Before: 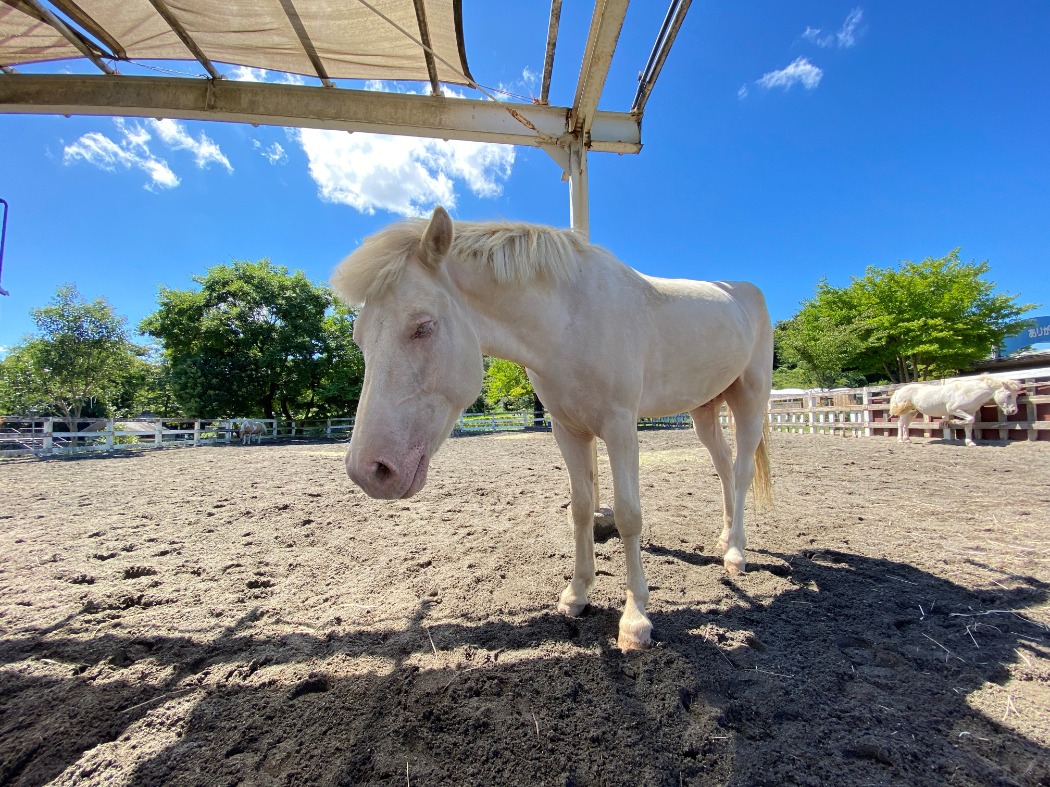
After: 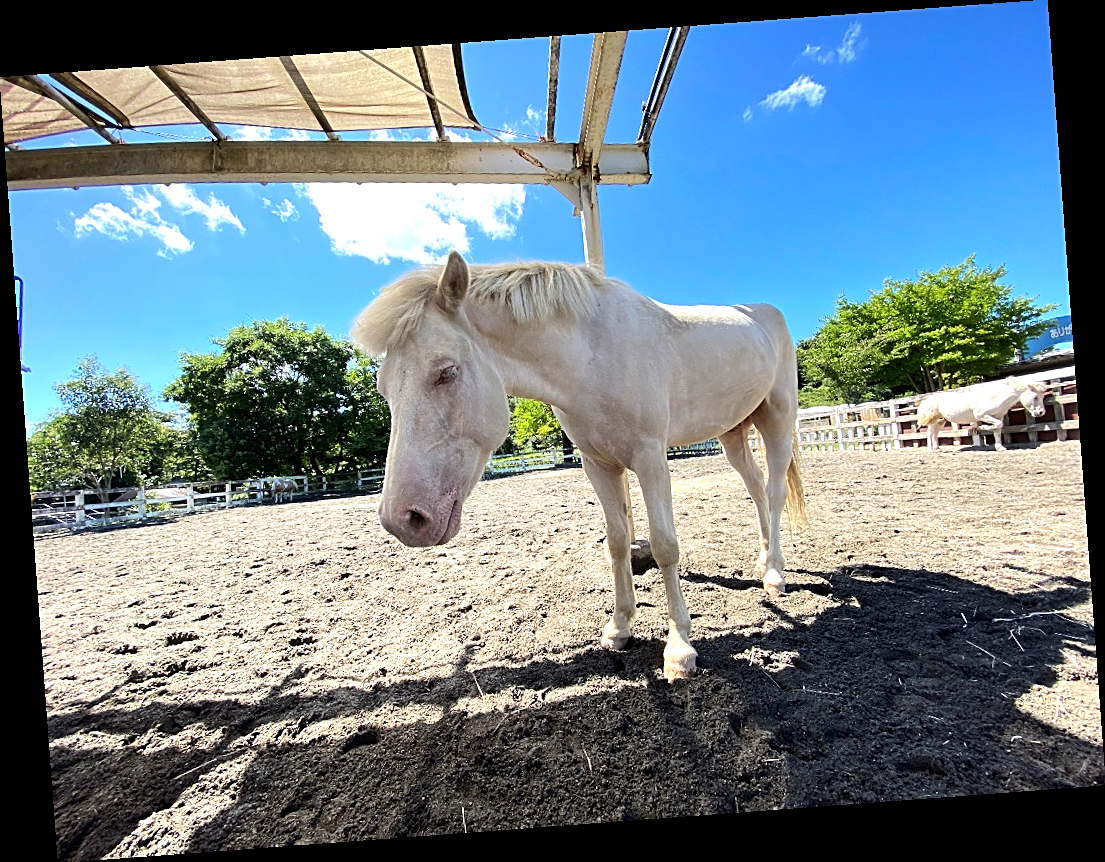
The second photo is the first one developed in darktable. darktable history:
sharpen: on, module defaults
tone equalizer: -8 EV -0.75 EV, -7 EV -0.7 EV, -6 EV -0.6 EV, -5 EV -0.4 EV, -3 EV 0.4 EV, -2 EV 0.6 EV, -1 EV 0.7 EV, +0 EV 0.75 EV, edges refinement/feathering 500, mask exposure compensation -1.57 EV, preserve details no
rotate and perspective: rotation -4.25°, automatic cropping off
